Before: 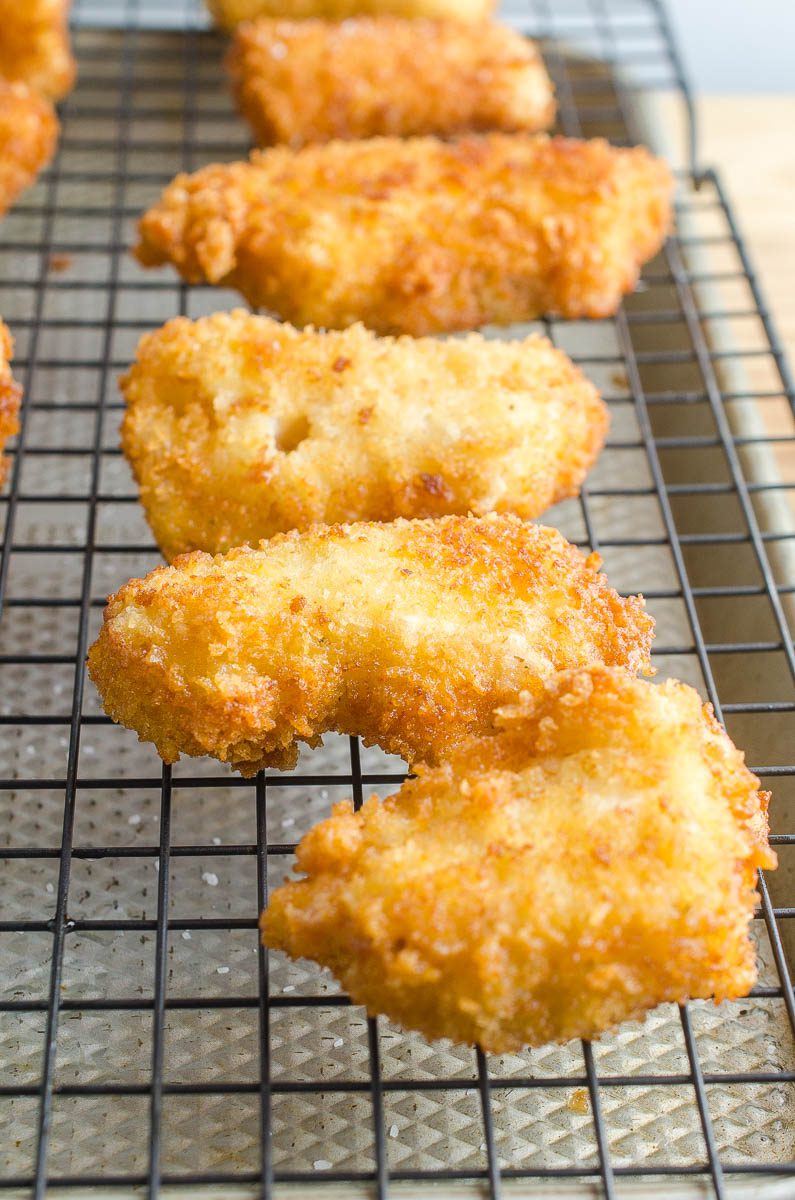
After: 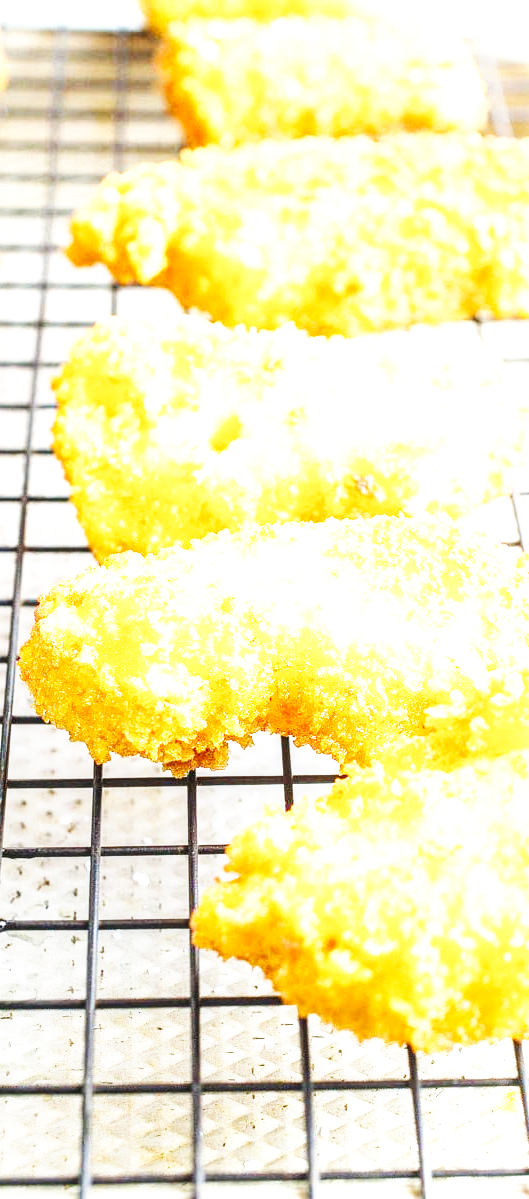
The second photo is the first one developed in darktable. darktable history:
exposure: black level correction 0, exposure 1.5 EV, compensate exposure bias true, compensate highlight preservation false
base curve: curves: ch0 [(0, 0) (0.007, 0.004) (0.027, 0.03) (0.046, 0.07) (0.207, 0.54) (0.442, 0.872) (0.673, 0.972) (1, 1)], preserve colors none
crop and rotate: left 8.786%, right 24.548%
local contrast: on, module defaults
